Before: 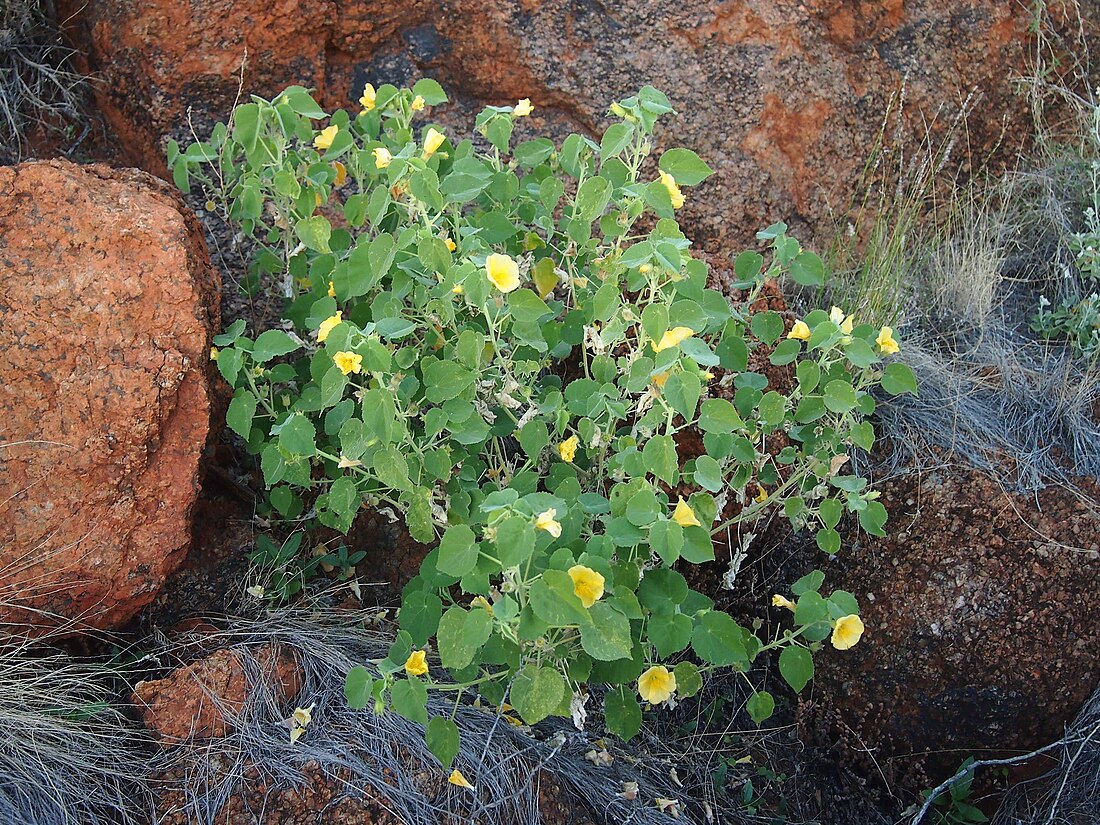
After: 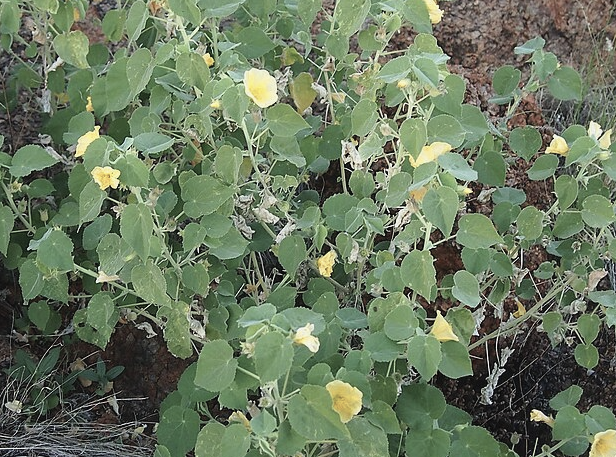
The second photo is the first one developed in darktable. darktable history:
contrast brightness saturation: contrast -0.043, saturation -0.397
crop and rotate: left 22.081%, top 22.442%, right 21.861%, bottom 22.114%
